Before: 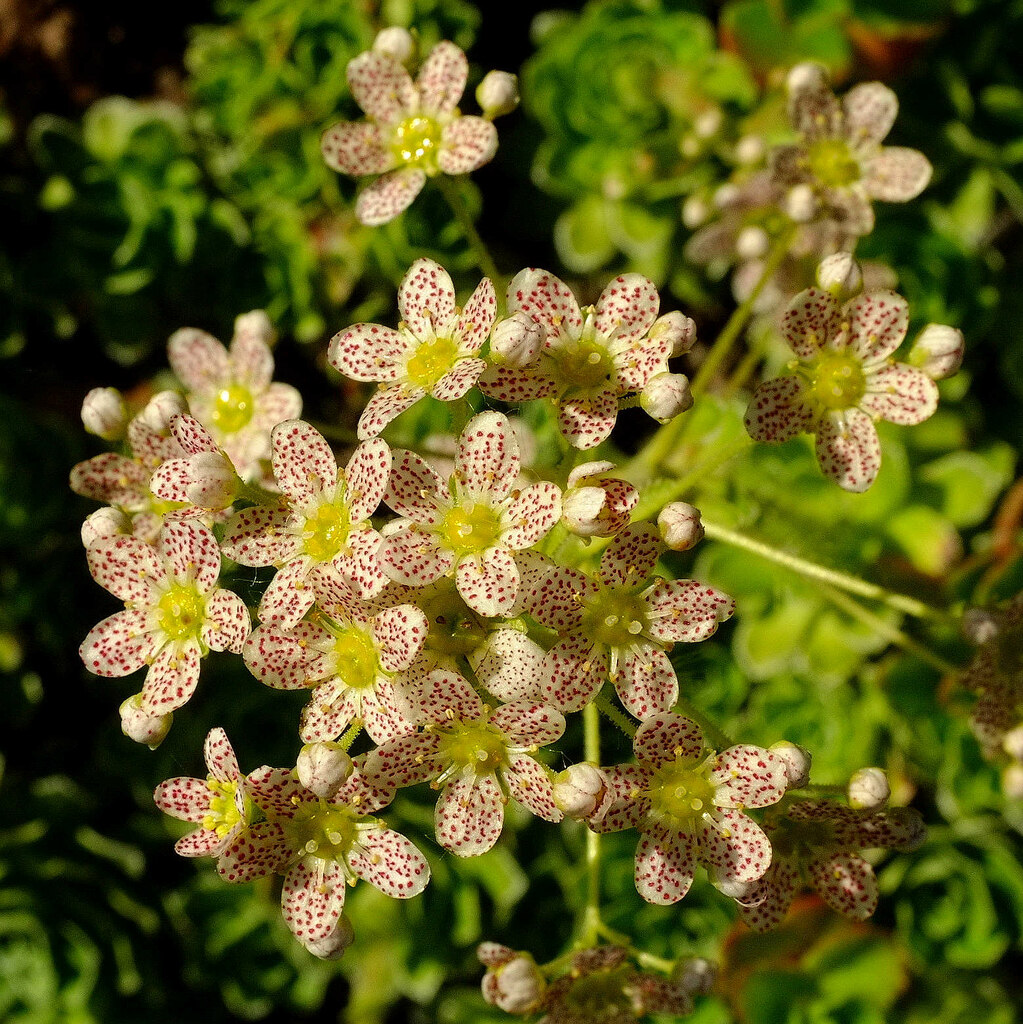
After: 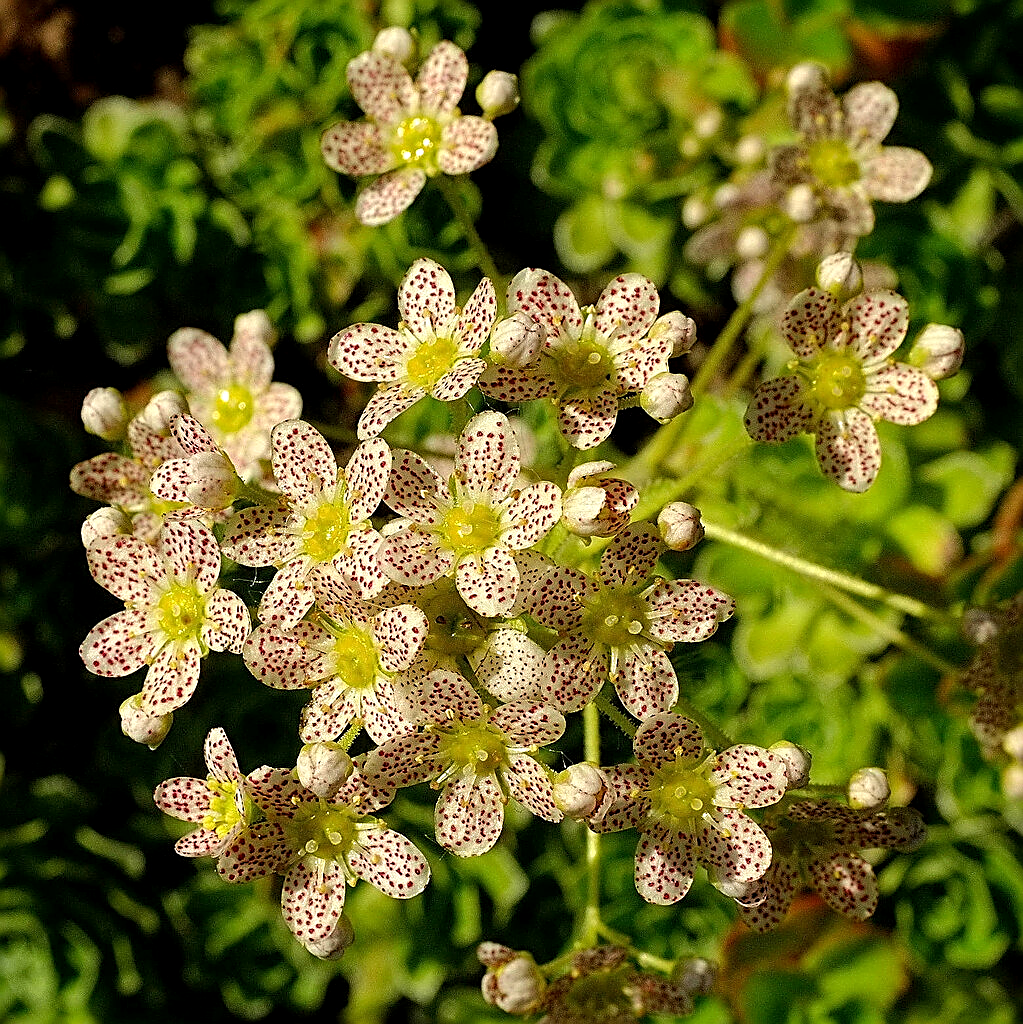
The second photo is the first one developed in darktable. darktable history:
color balance: on, module defaults
sharpen: amount 0.901
exposure: black level correction 0.001, exposure 0.14 EV, compensate highlight preservation false
